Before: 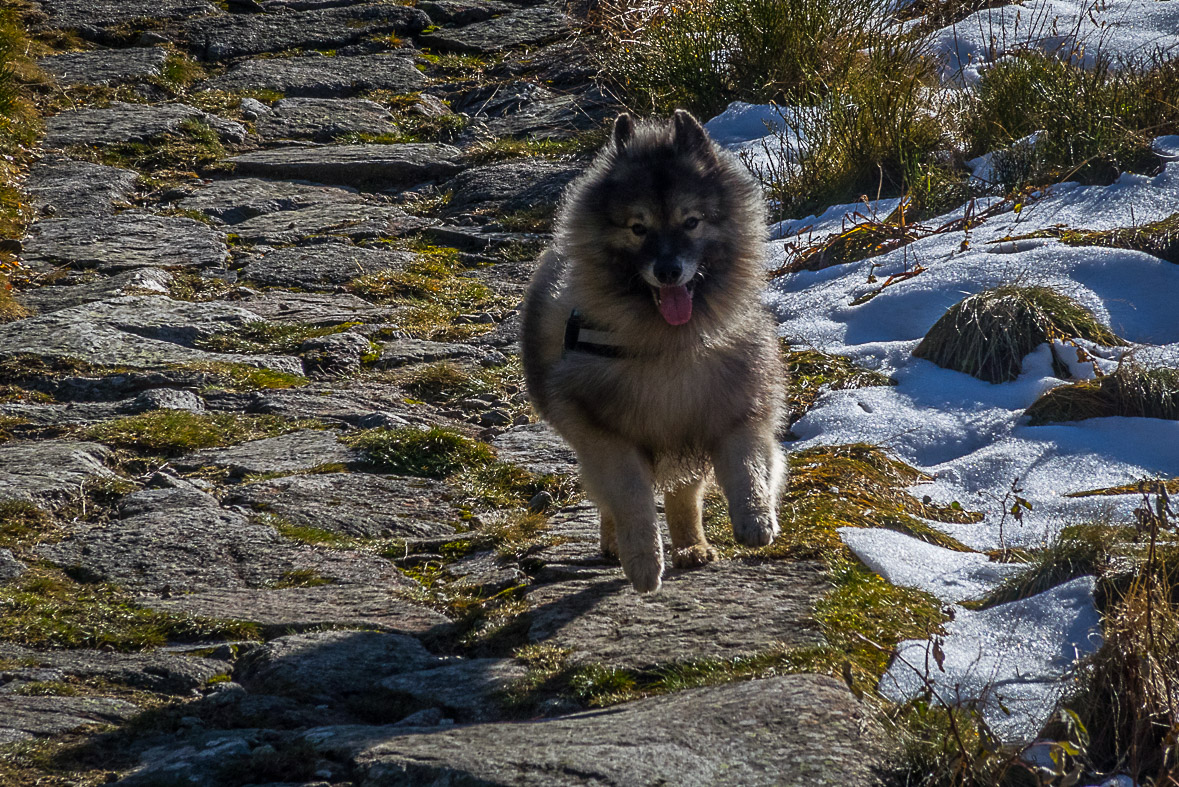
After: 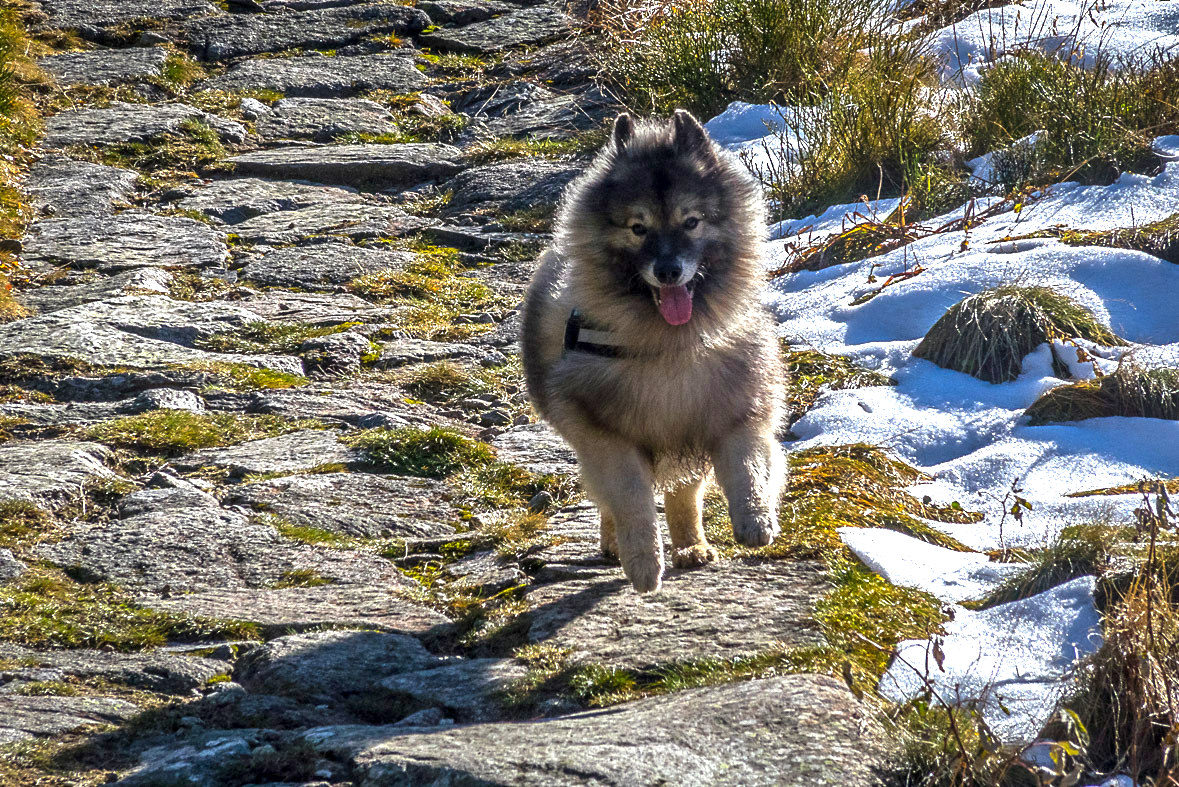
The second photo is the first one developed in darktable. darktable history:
shadows and highlights: soften with gaussian
exposure: black level correction 0.001, exposure 1.399 EV, compensate highlight preservation false
